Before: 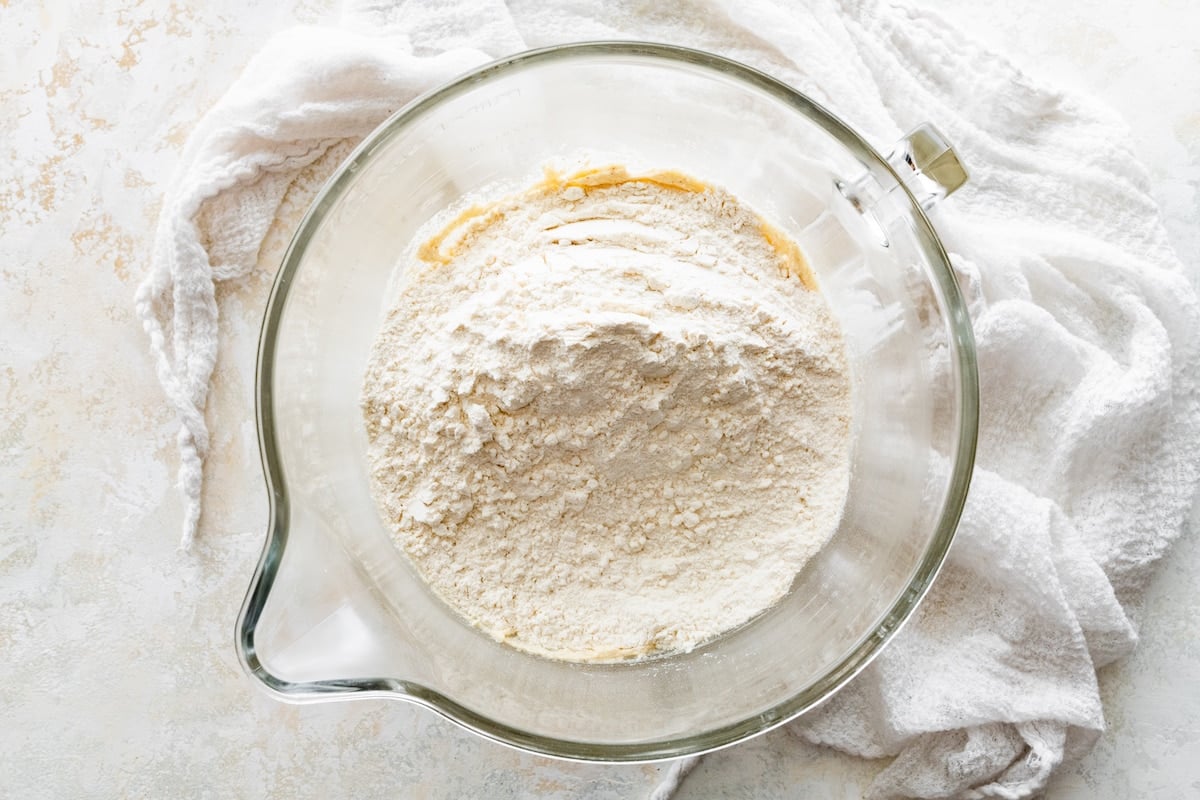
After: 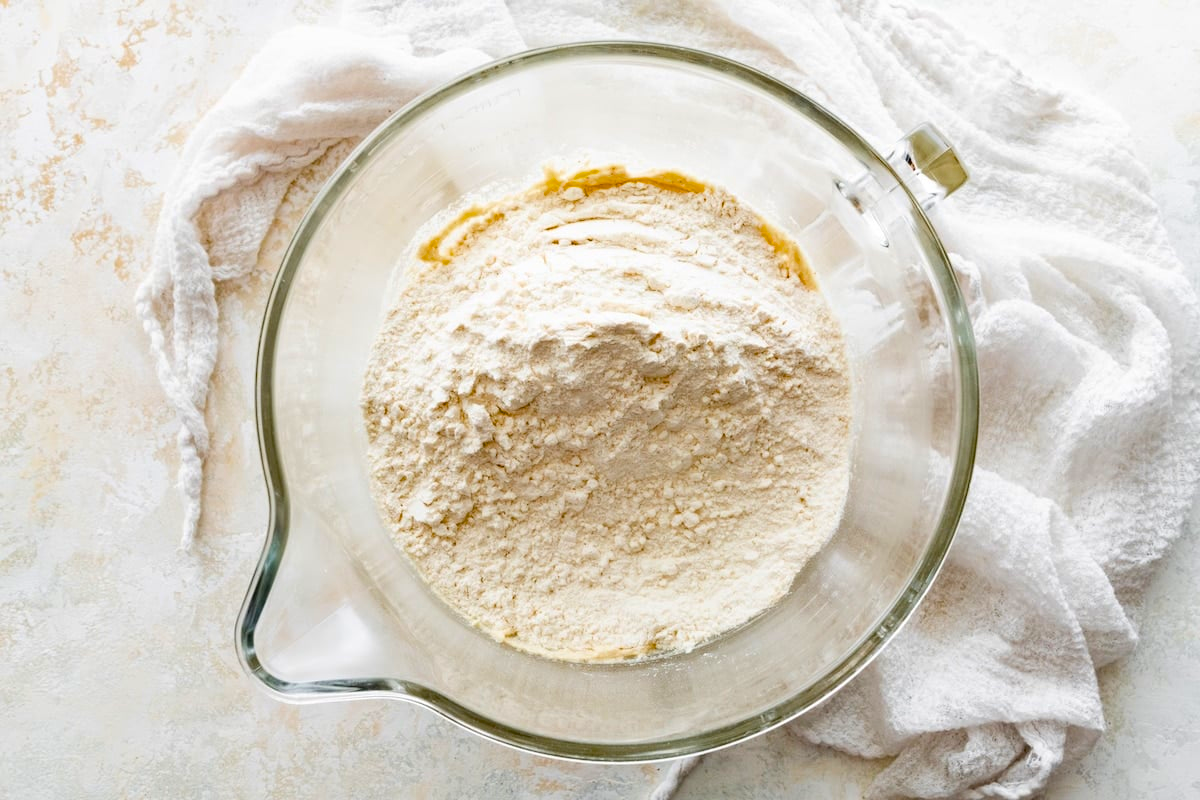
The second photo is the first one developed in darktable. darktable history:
color balance rgb: white fulcrum 0.986 EV, perceptual saturation grading › global saturation 29.362%, global vibrance 16.209%, saturation formula JzAzBz (2021)
